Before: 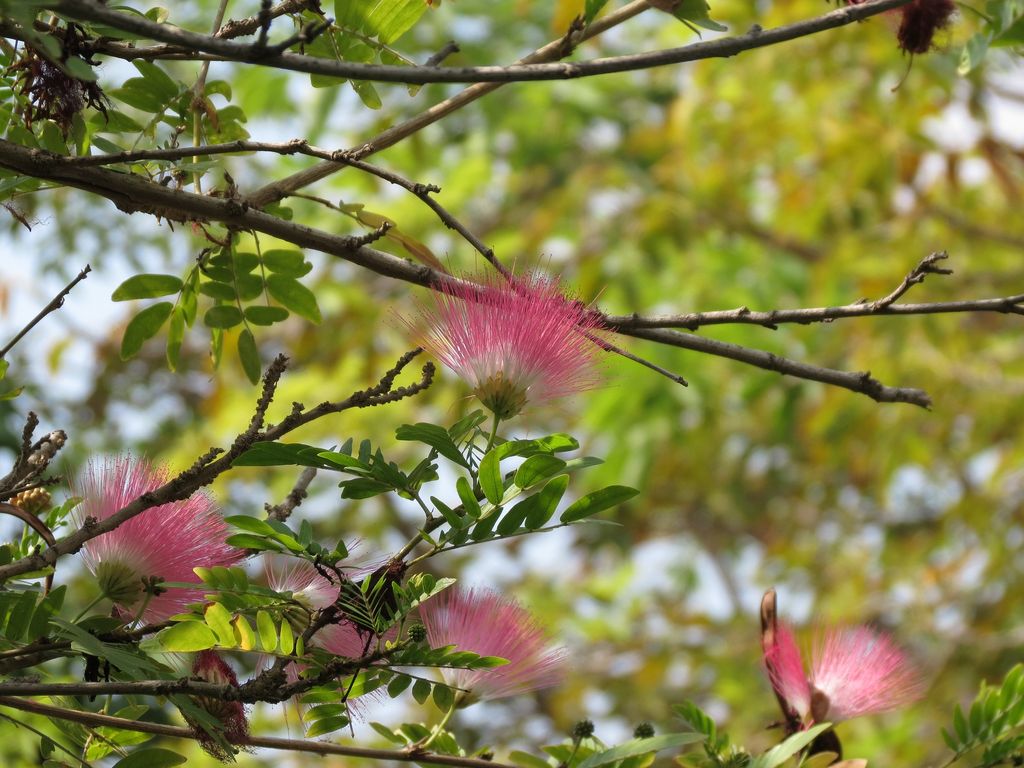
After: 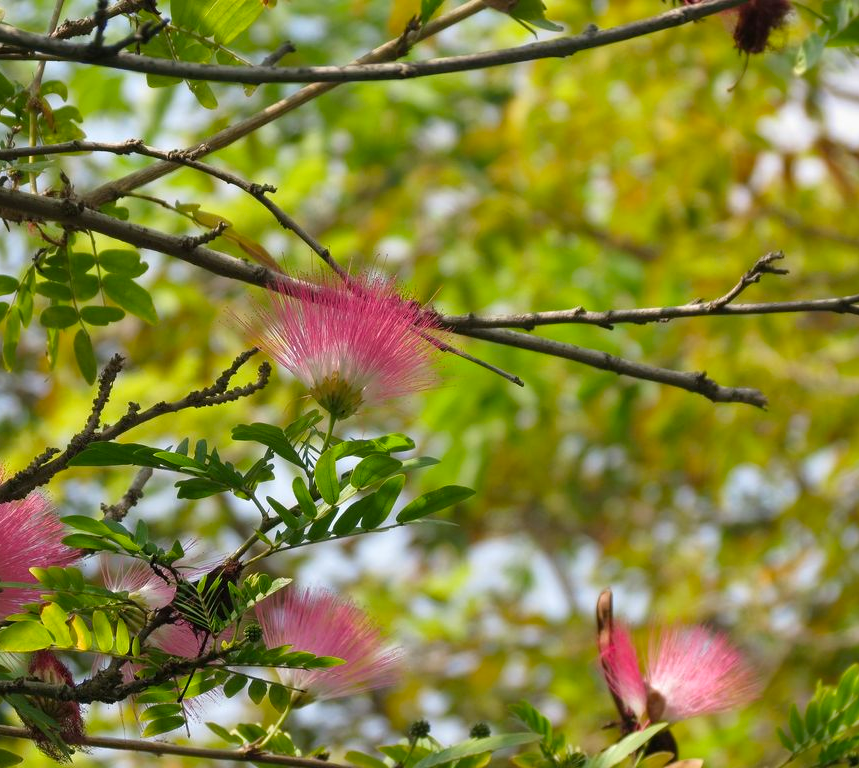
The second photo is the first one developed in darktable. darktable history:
color balance rgb: shadows lift › chroma 2.04%, shadows lift › hue 217.95°, linear chroma grading › global chroma 15.424%, perceptual saturation grading › global saturation -1.809%, perceptual saturation grading › highlights -7.175%, perceptual saturation grading › mid-tones 7.476%, perceptual saturation grading › shadows 3.818%, global vibrance 14.537%
crop: left 16.024%
